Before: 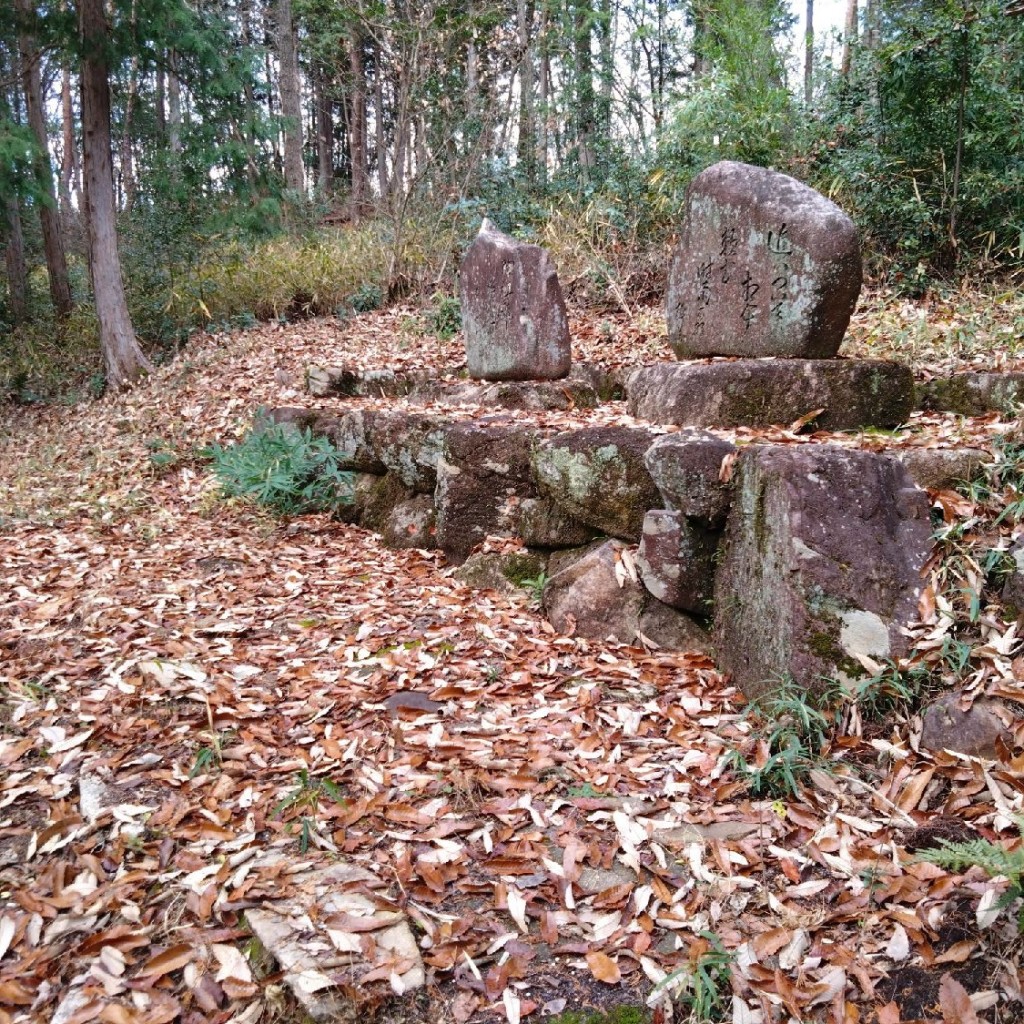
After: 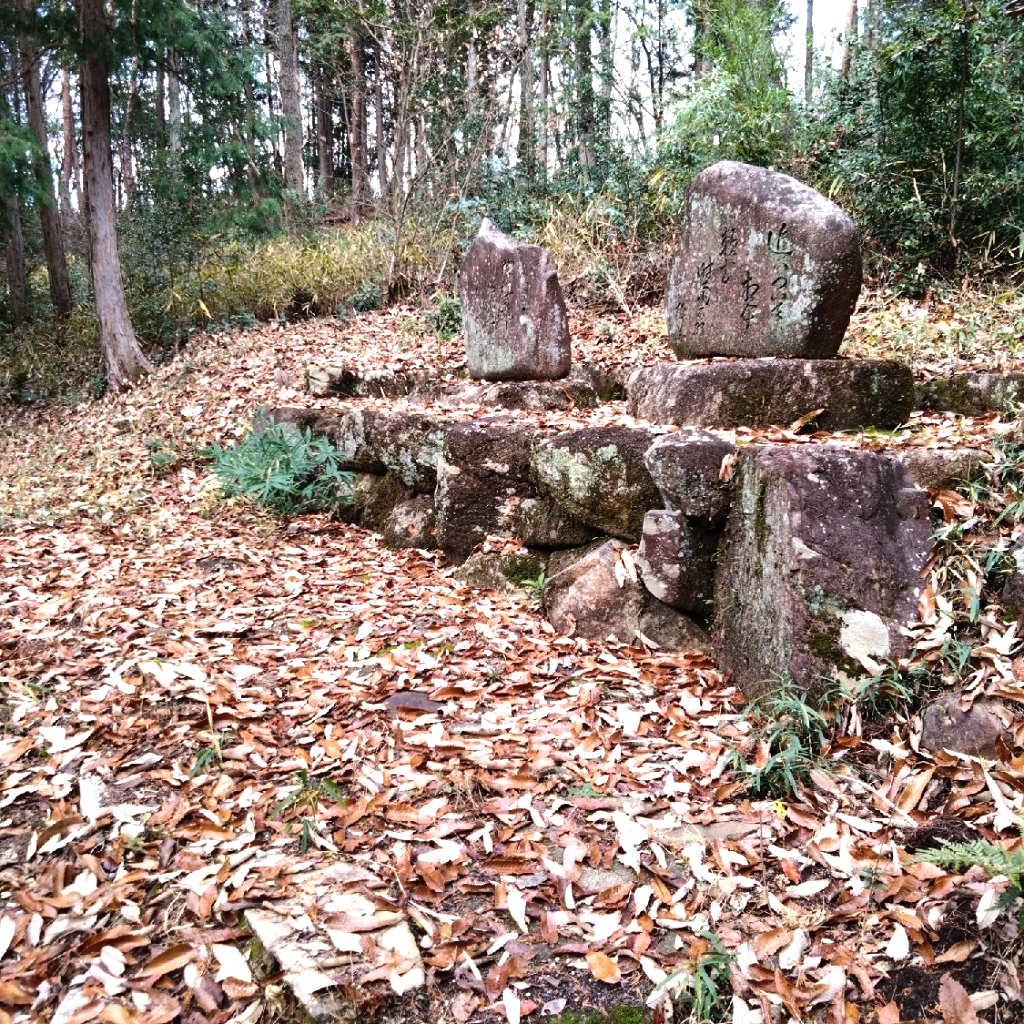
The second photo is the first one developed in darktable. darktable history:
tone equalizer: -8 EV -0.749 EV, -7 EV -0.711 EV, -6 EV -0.563 EV, -5 EV -0.364 EV, -3 EV 0.389 EV, -2 EV 0.6 EV, -1 EV 0.689 EV, +0 EV 0.721 EV, edges refinement/feathering 500, mask exposure compensation -1.57 EV, preserve details no
